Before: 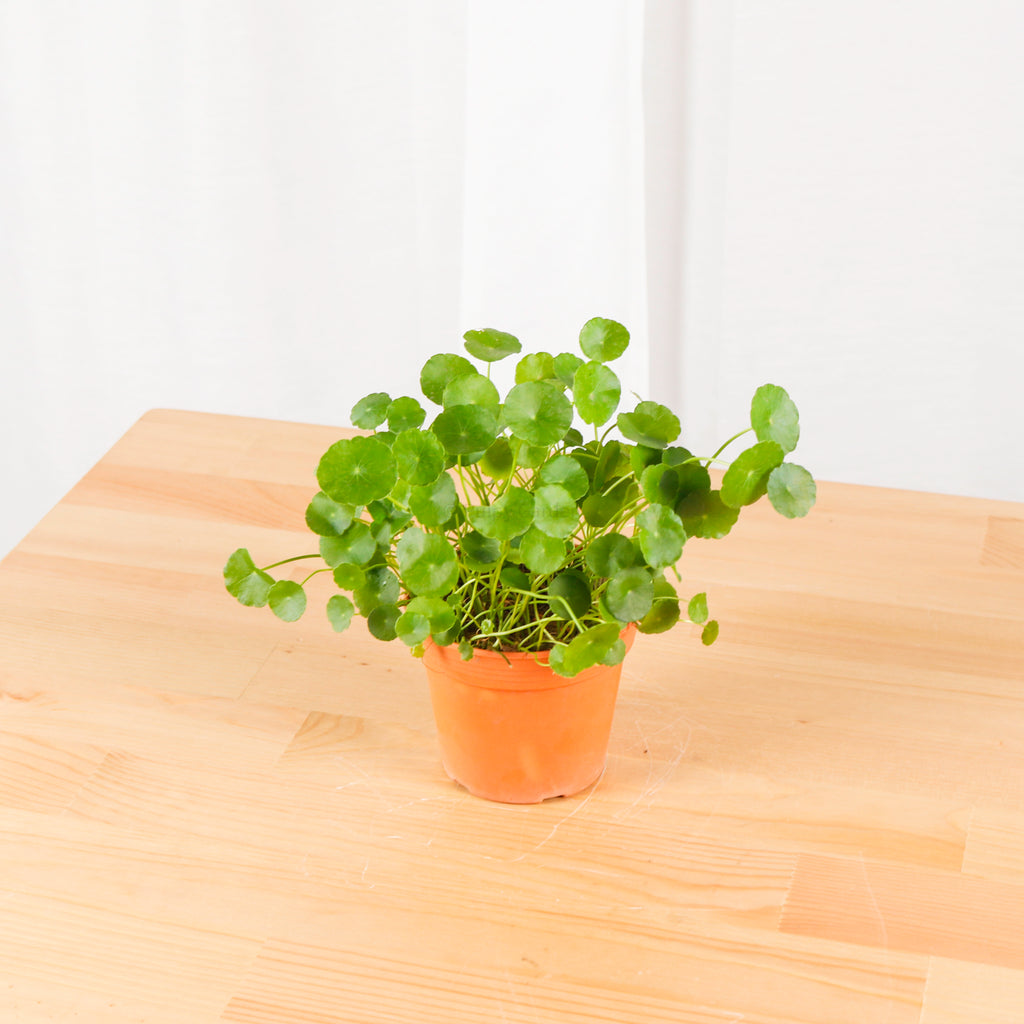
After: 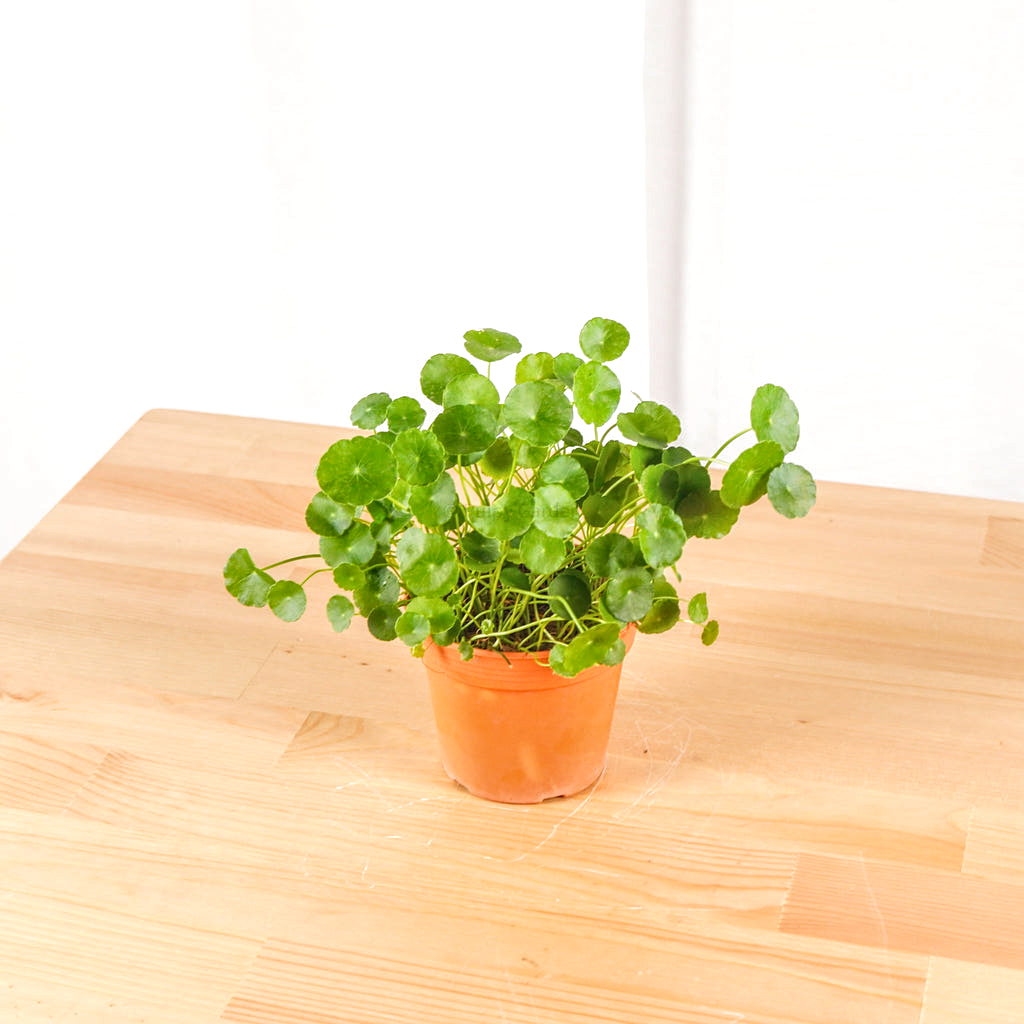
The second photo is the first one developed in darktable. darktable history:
exposure: exposure -0.24 EV, compensate highlight preservation false
local contrast: highlights 76%, shadows 55%, detail 176%, midtone range 0.207
sharpen: amount 0.201
tone equalizer: -8 EV -0.399 EV, -7 EV -0.415 EV, -6 EV -0.359 EV, -5 EV -0.243 EV, -3 EV 0.224 EV, -2 EV 0.354 EV, -1 EV 0.398 EV, +0 EV 0.442 EV, edges refinement/feathering 500, mask exposure compensation -1.57 EV, preserve details guided filter
